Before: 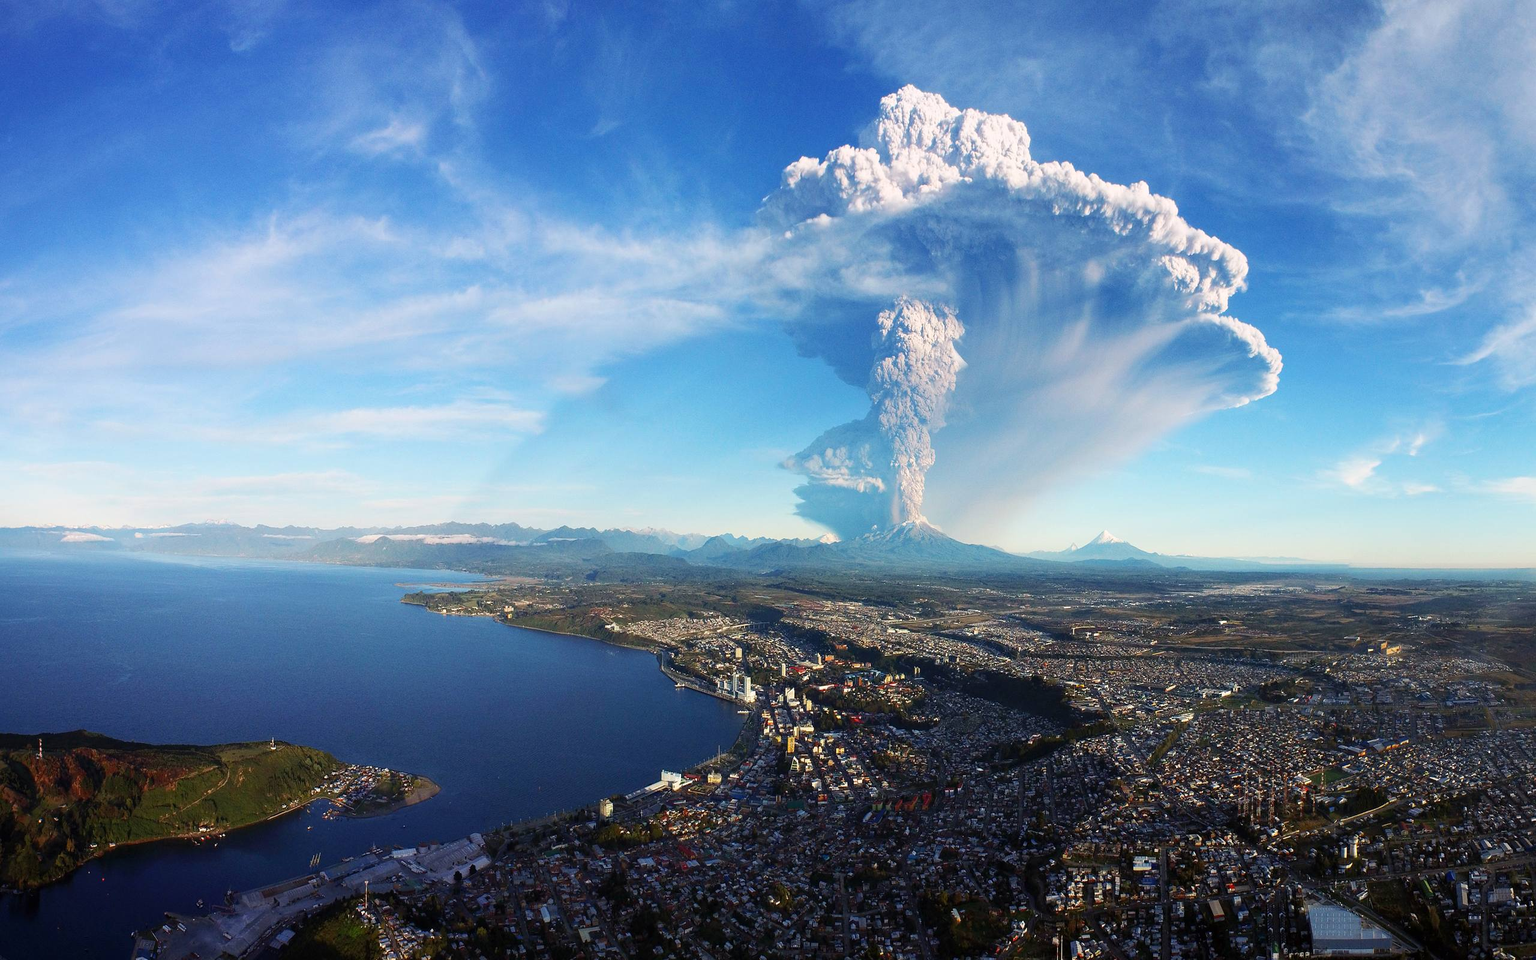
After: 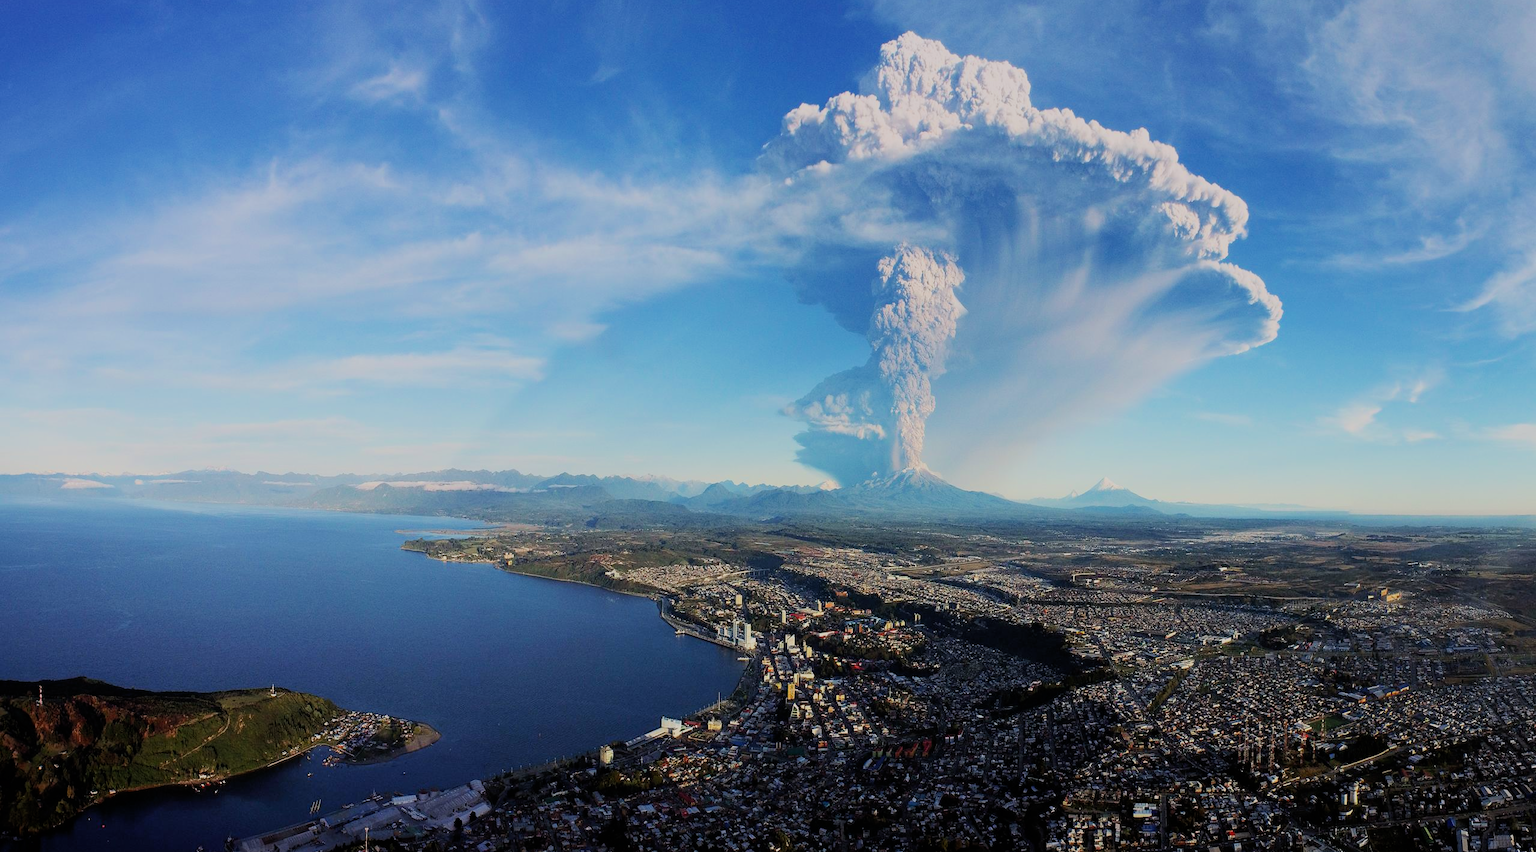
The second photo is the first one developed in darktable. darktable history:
white balance: emerald 1
crop and rotate: top 5.609%, bottom 5.609%
filmic rgb: black relative exposure -7.15 EV, white relative exposure 5.36 EV, hardness 3.02, color science v6 (2022)
